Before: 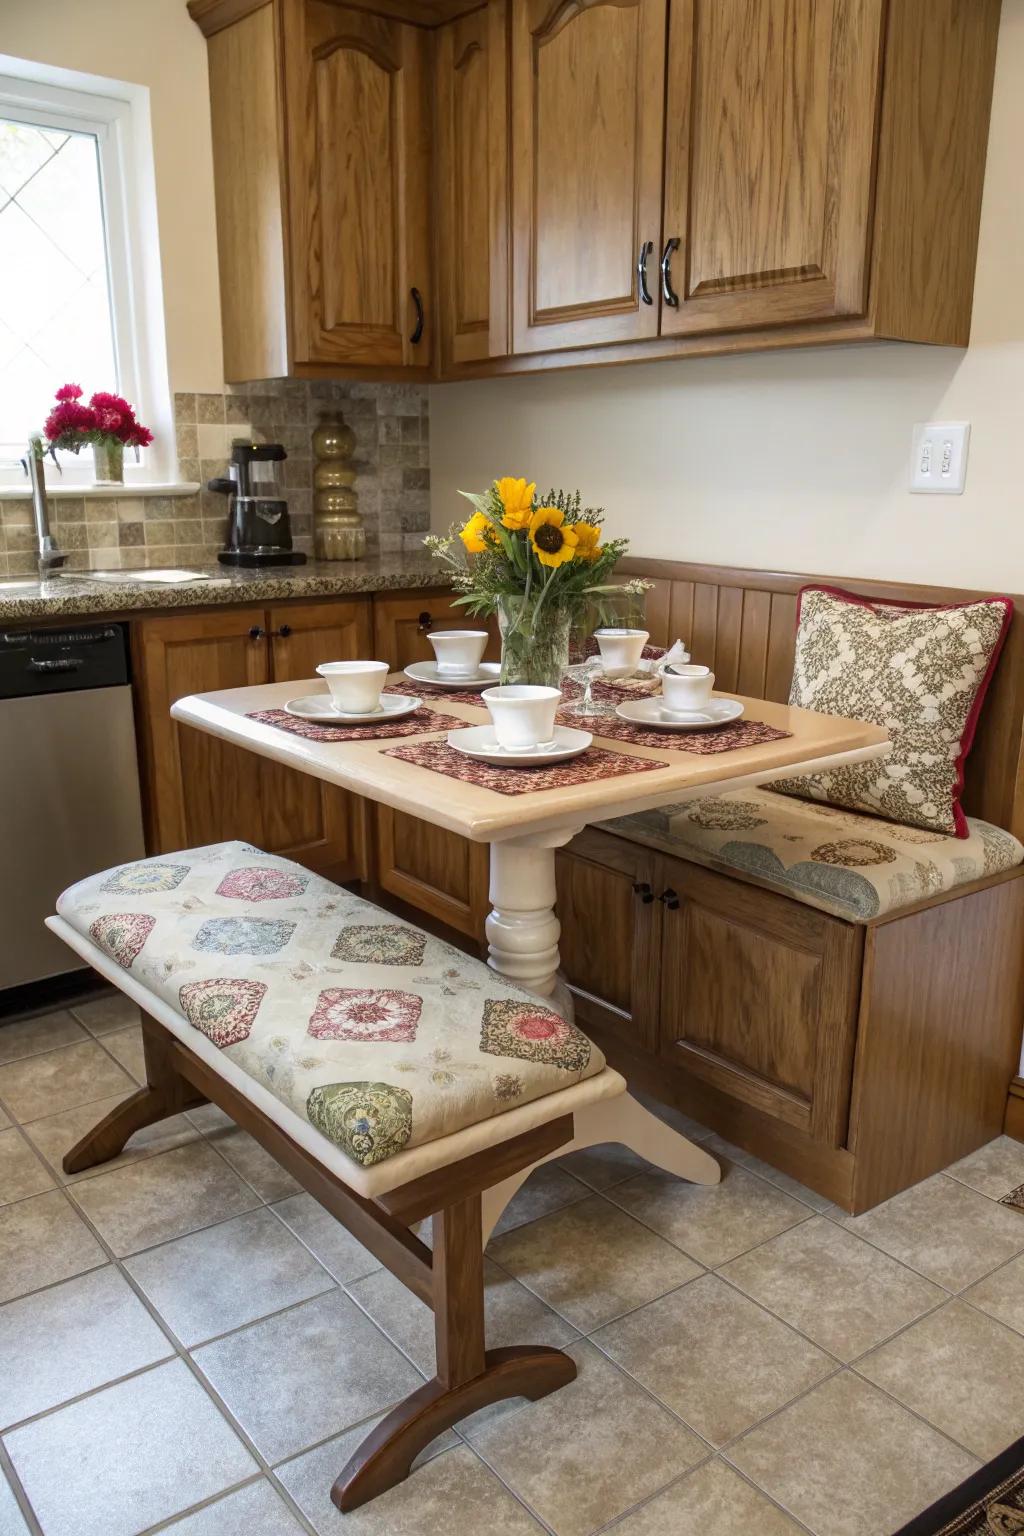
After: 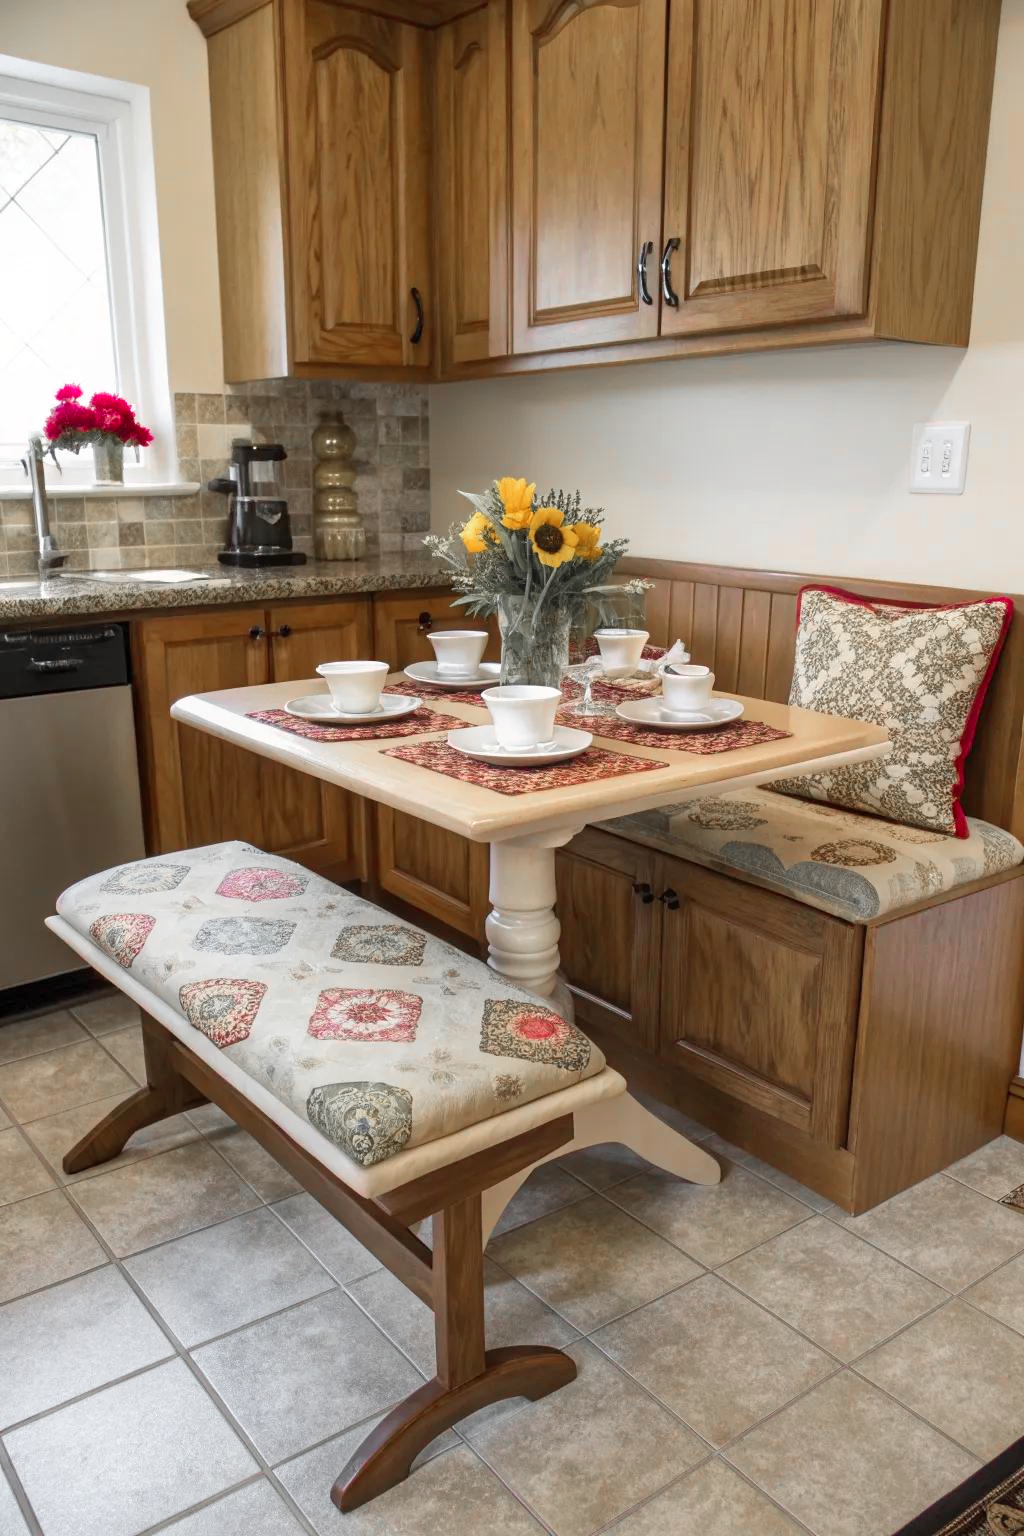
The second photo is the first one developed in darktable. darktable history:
contrast brightness saturation: contrast 0.03, brightness 0.06, saturation 0.13
color zones: curves: ch1 [(0, 0.638) (0.193, 0.442) (0.286, 0.15) (0.429, 0.14) (0.571, 0.142) (0.714, 0.154) (0.857, 0.175) (1, 0.638)]
